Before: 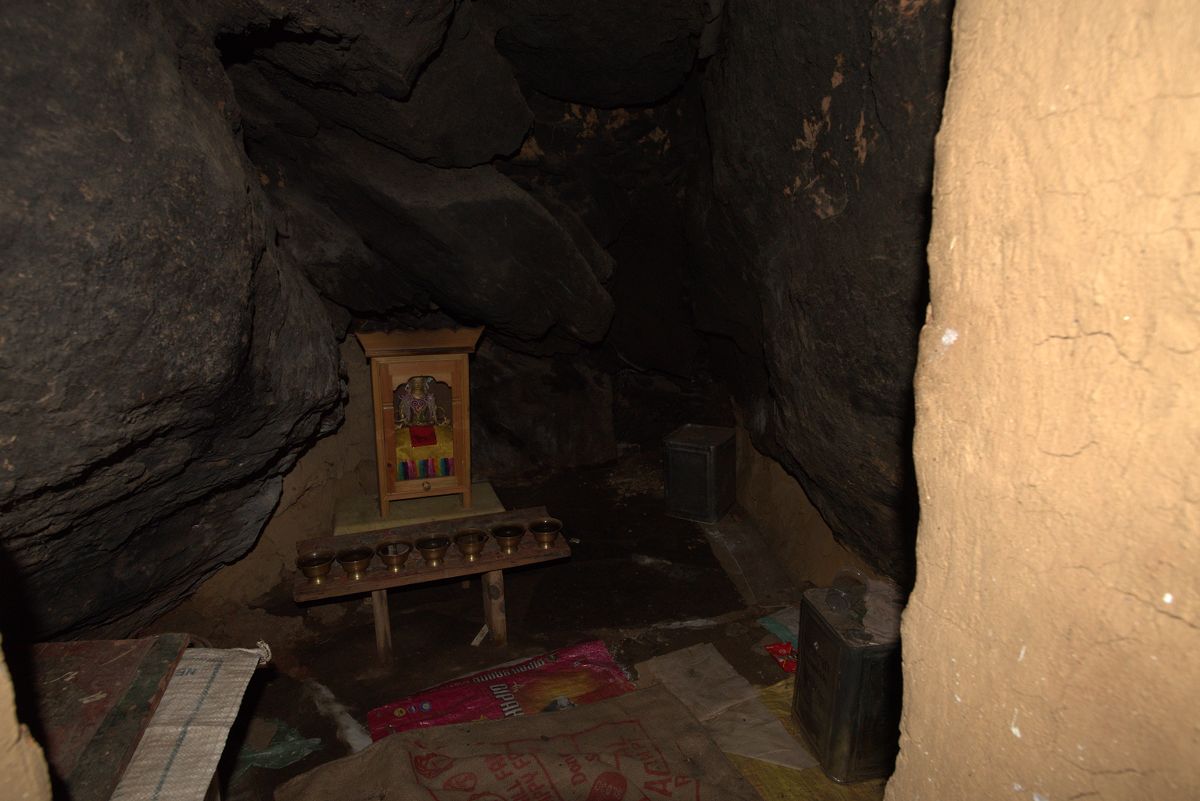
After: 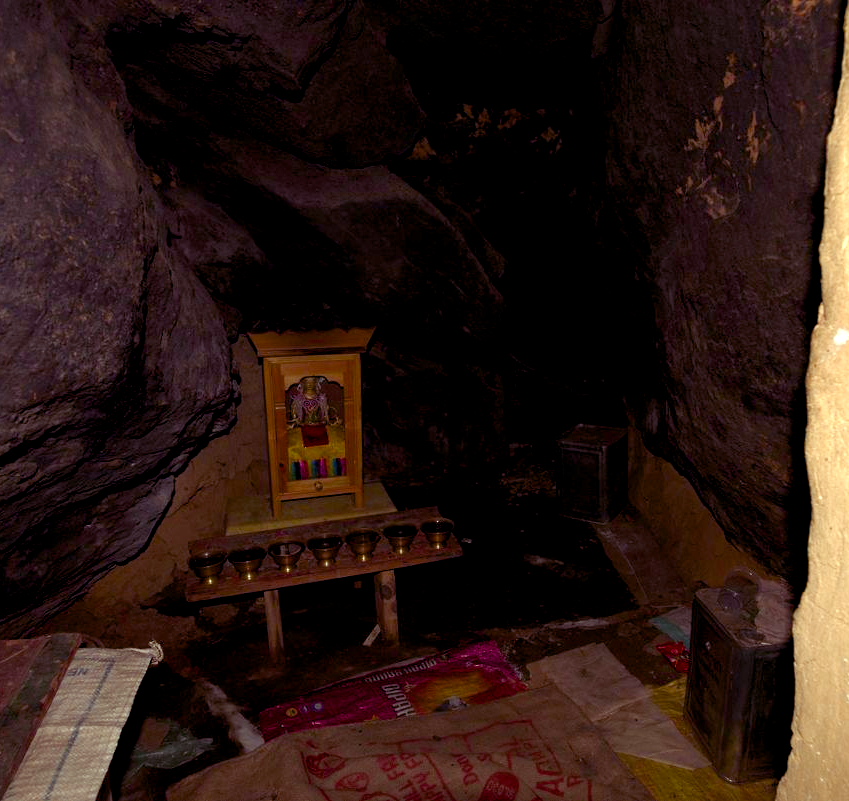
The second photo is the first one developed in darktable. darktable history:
exposure: black level correction 0, exposure 0.7 EV, compensate exposure bias true, compensate highlight preservation false
crop and rotate: left 9.061%, right 20.142%
color balance rgb: shadows lift › luminance -21.66%, shadows lift › chroma 8.98%, shadows lift › hue 283.37°, power › chroma 1.05%, power › hue 25.59°, highlights gain › luminance 6.08%, highlights gain › chroma 2.55%, highlights gain › hue 90°, global offset › luminance -0.87%, perceptual saturation grading › global saturation 25%, perceptual saturation grading › highlights -28.39%, perceptual saturation grading › shadows 33.98%
white balance: red 0.925, blue 1.046
